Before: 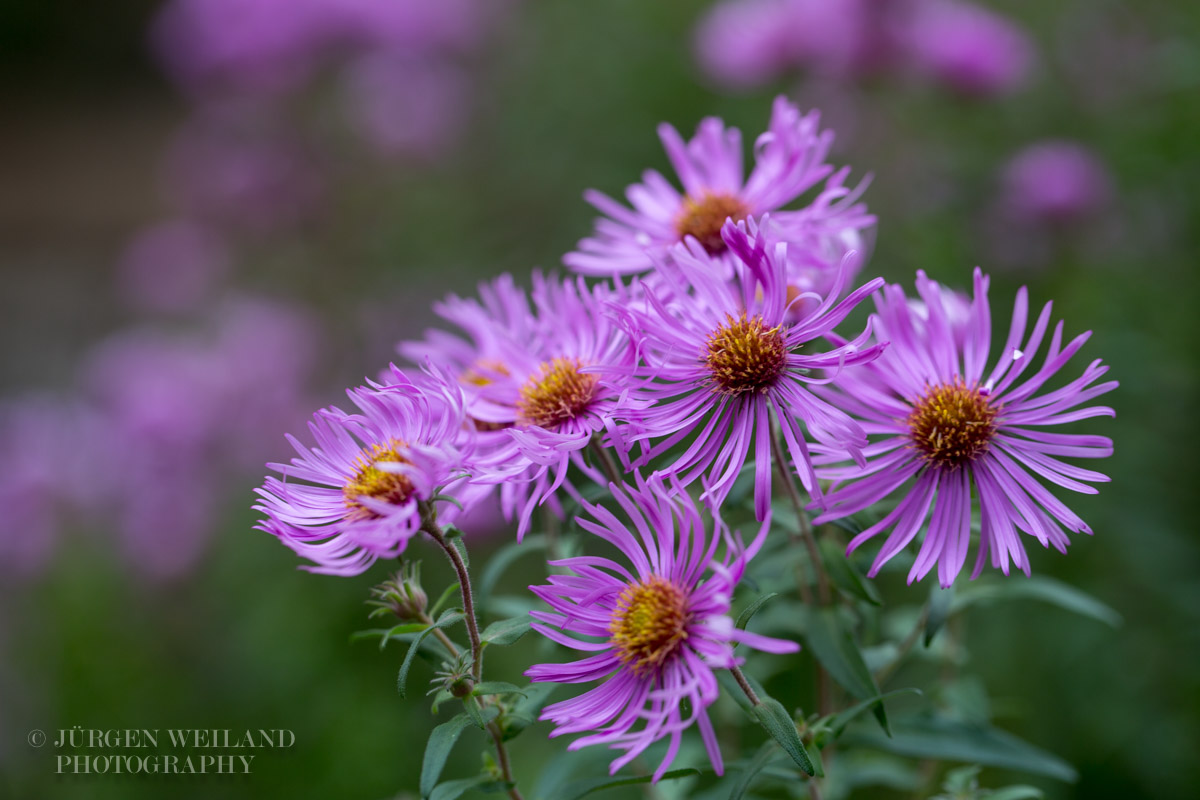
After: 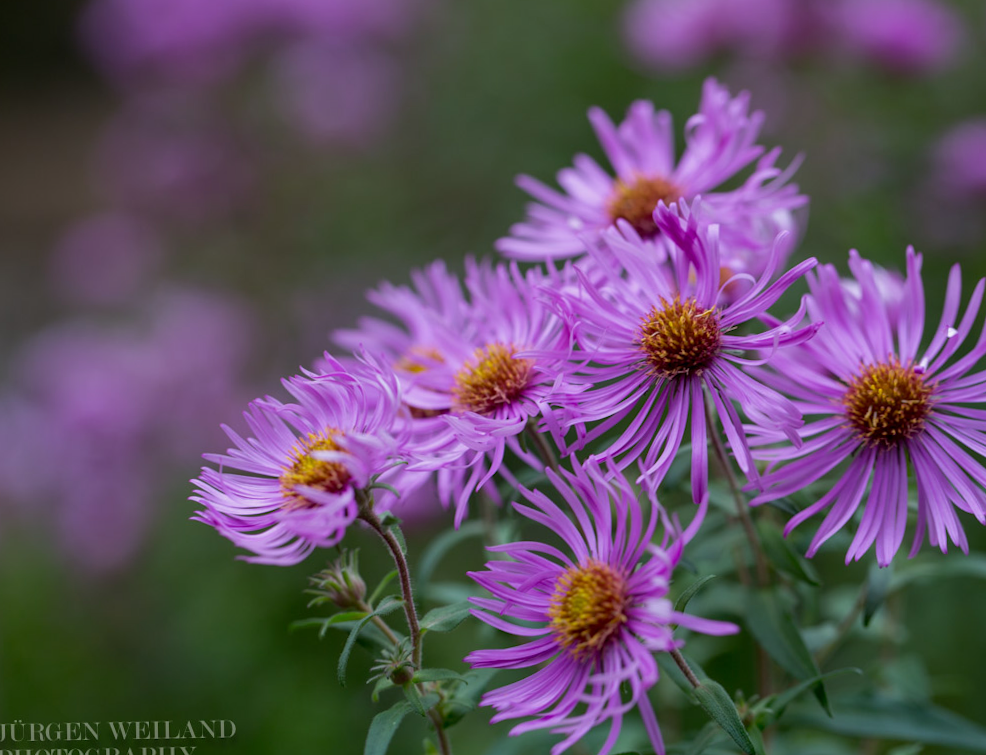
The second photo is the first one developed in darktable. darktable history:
crop and rotate: angle 1°, left 4.281%, top 0.642%, right 11.383%, bottom 2.486%
base curve: curves: ch0 [(0, 0) (0.74, 0.67) (1, 1)]
